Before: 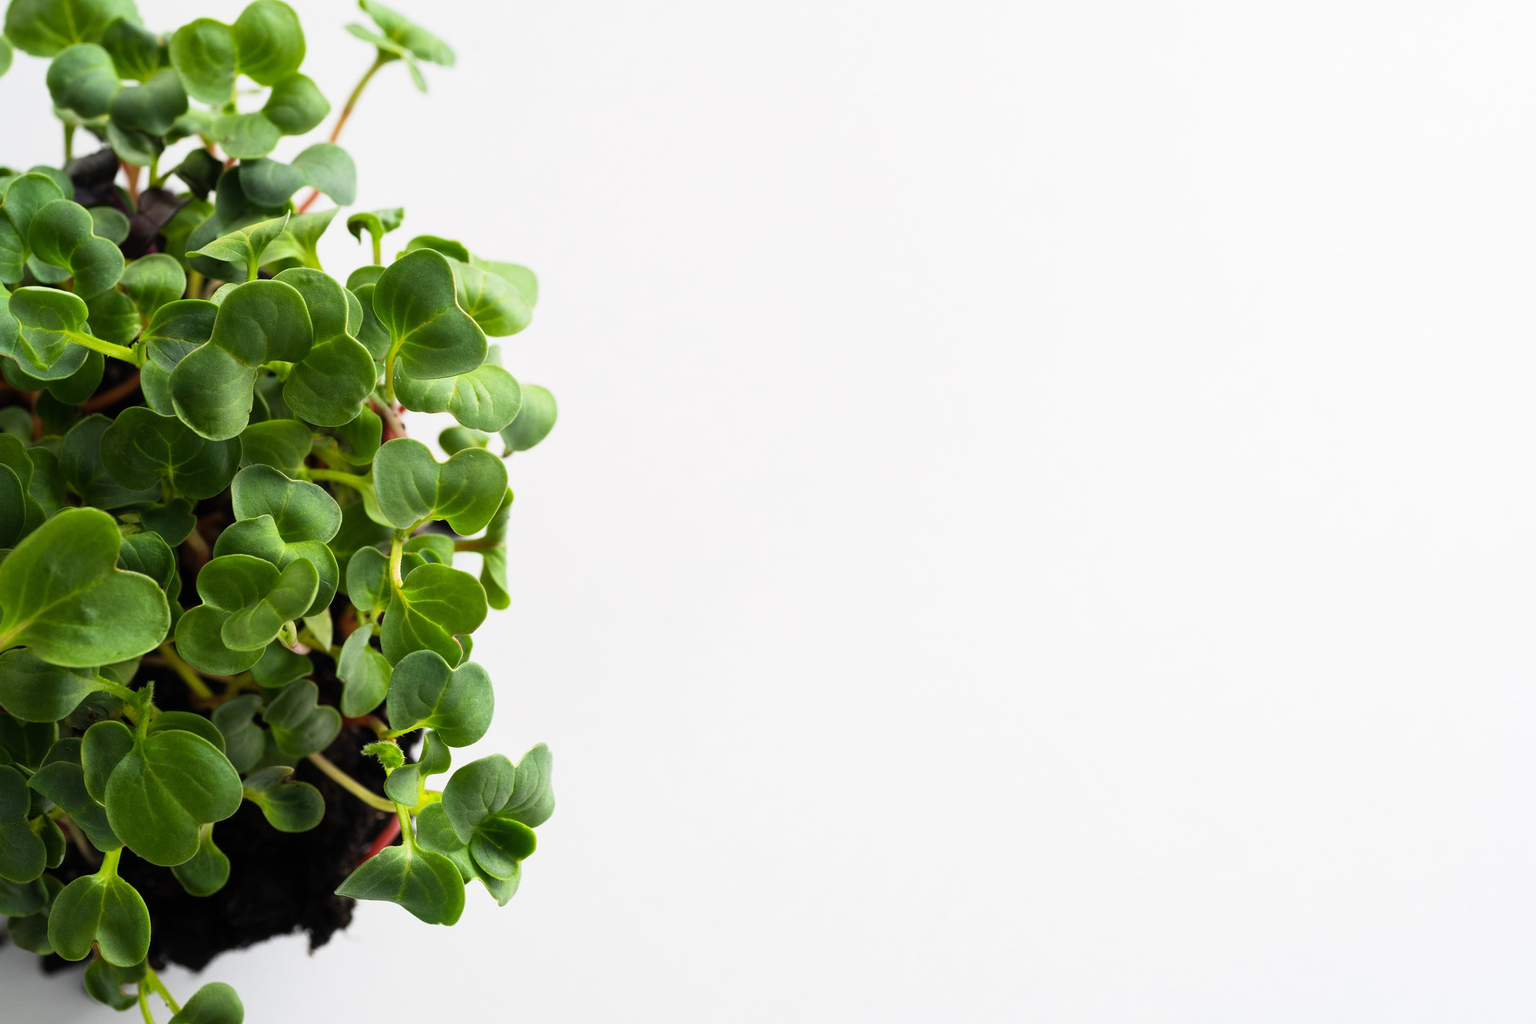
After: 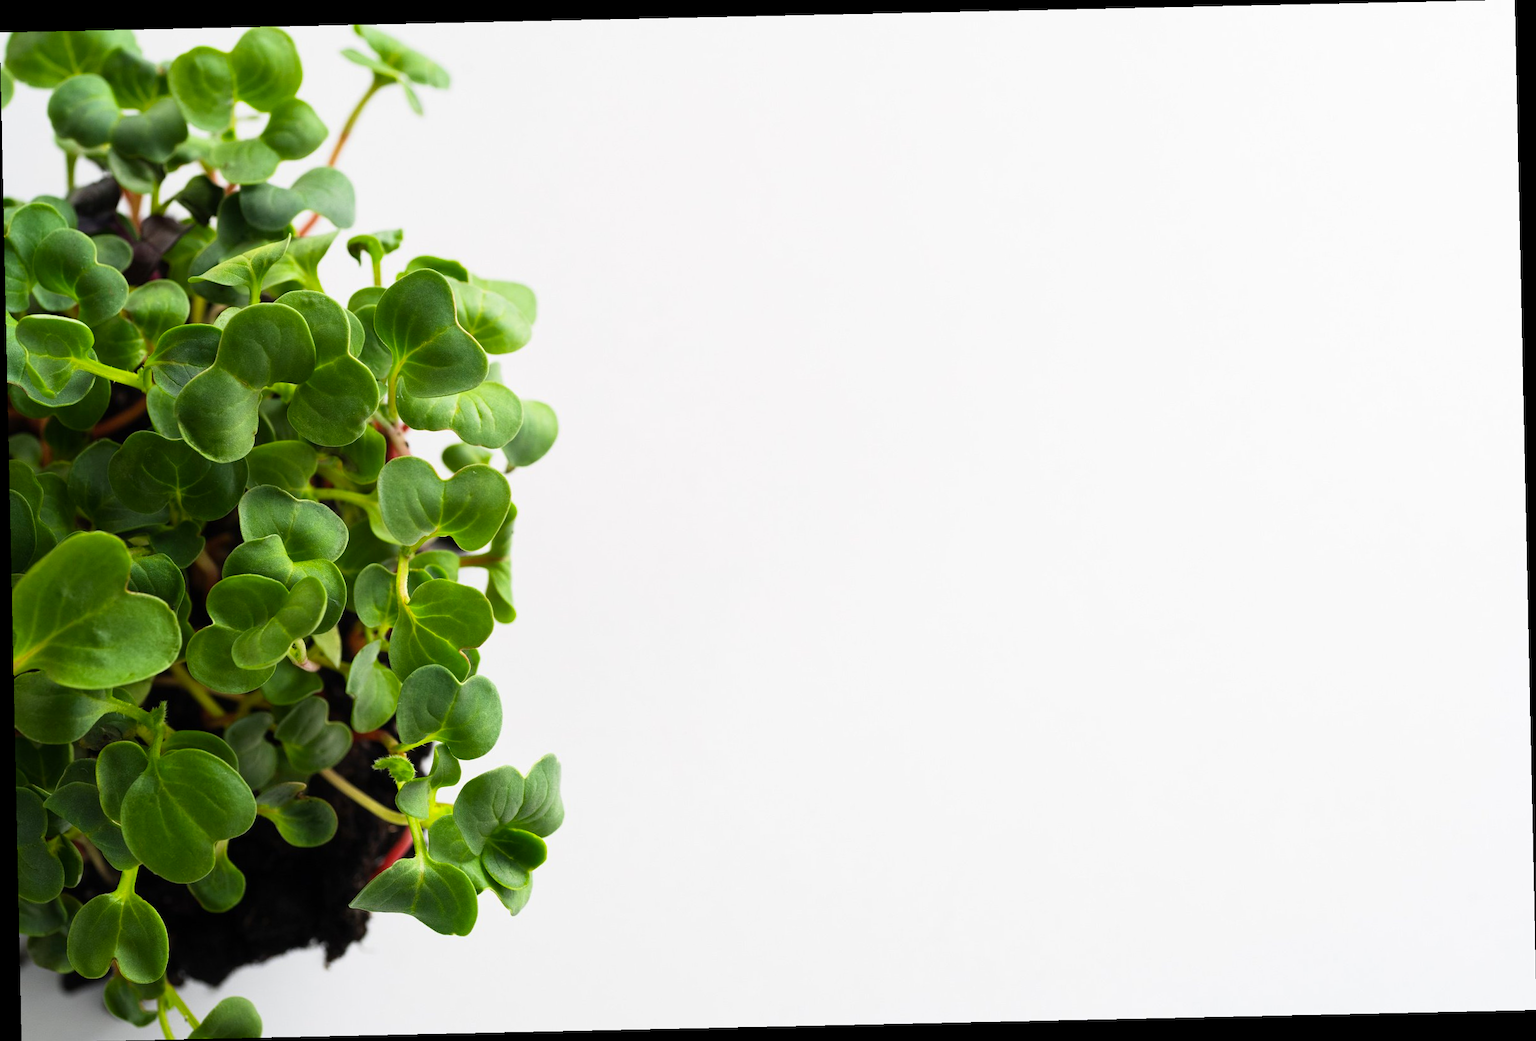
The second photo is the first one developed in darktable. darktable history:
rotate and perspective: rotation -1.24°, automatic cropping off
contrast brightness saturation: saturation 0.13
